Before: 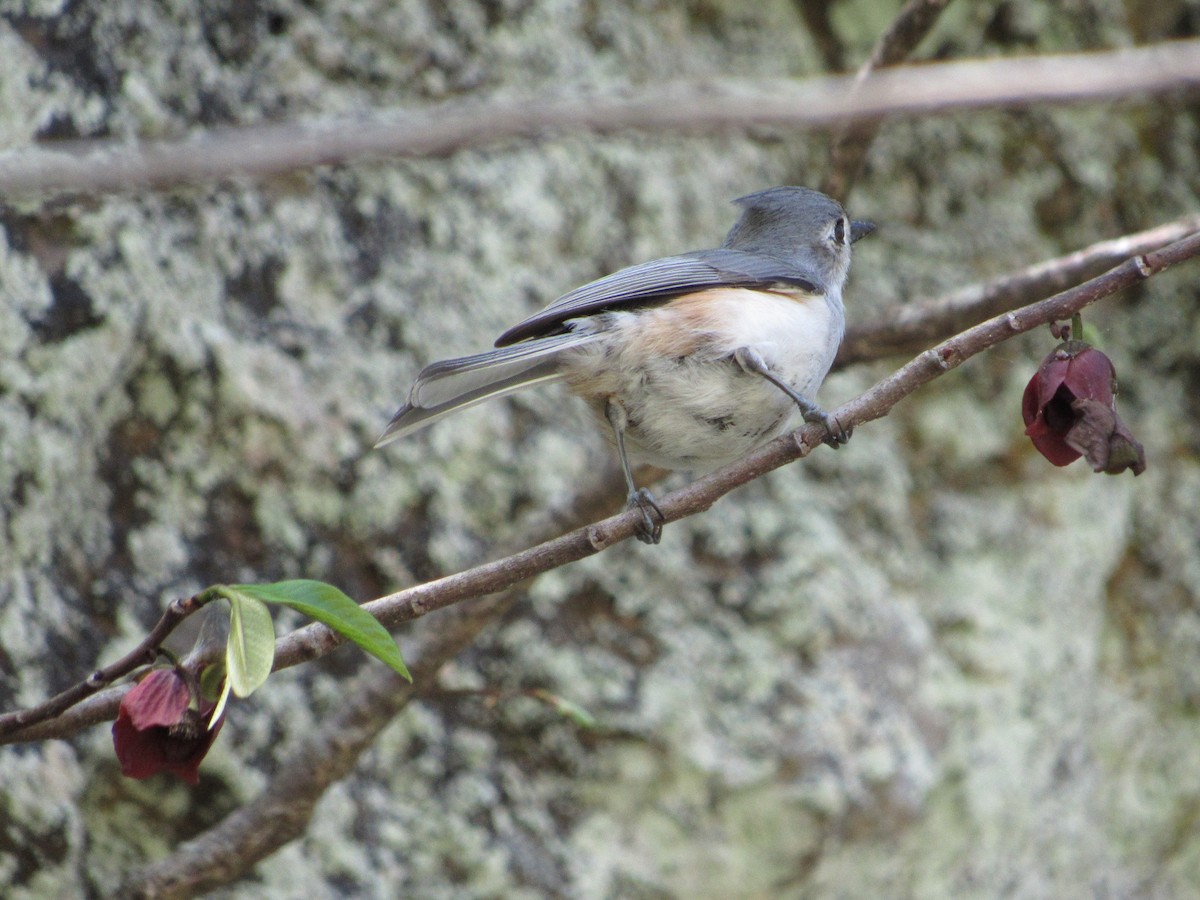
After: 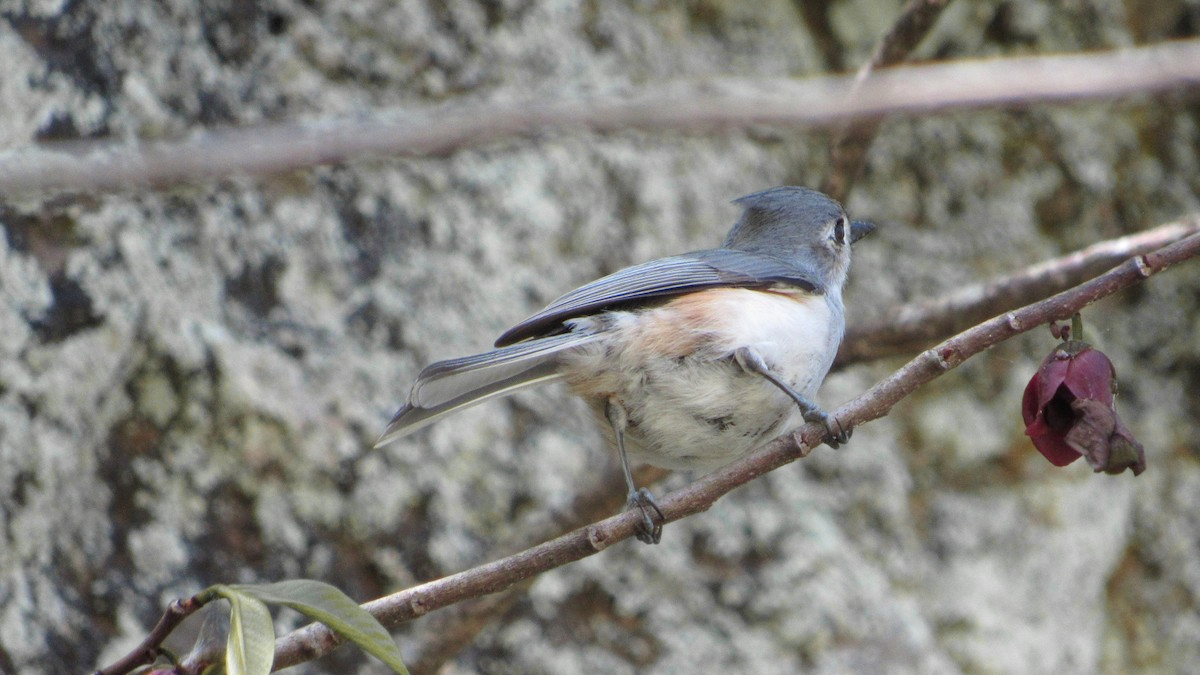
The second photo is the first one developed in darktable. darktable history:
color zones: curves: ch1 [(0.29, 0.492) (0.373, 0.185) (0.509, 0.481)]; ch2 [(0.25, 0.462) (0.749, 0.457)], mix 40.67%
crop: bottom 24.988%
